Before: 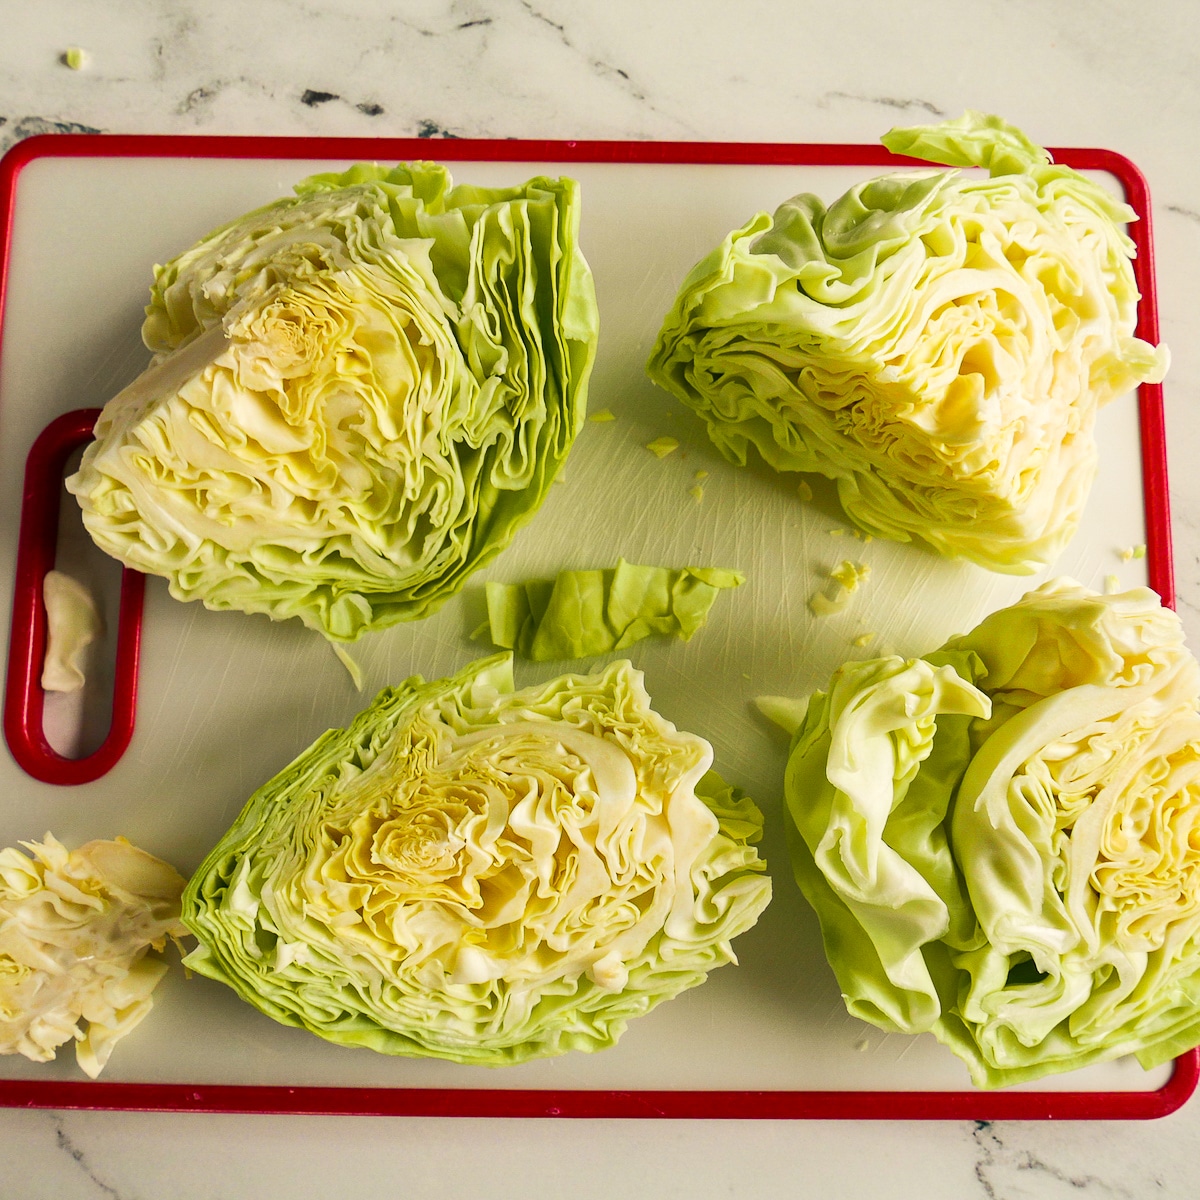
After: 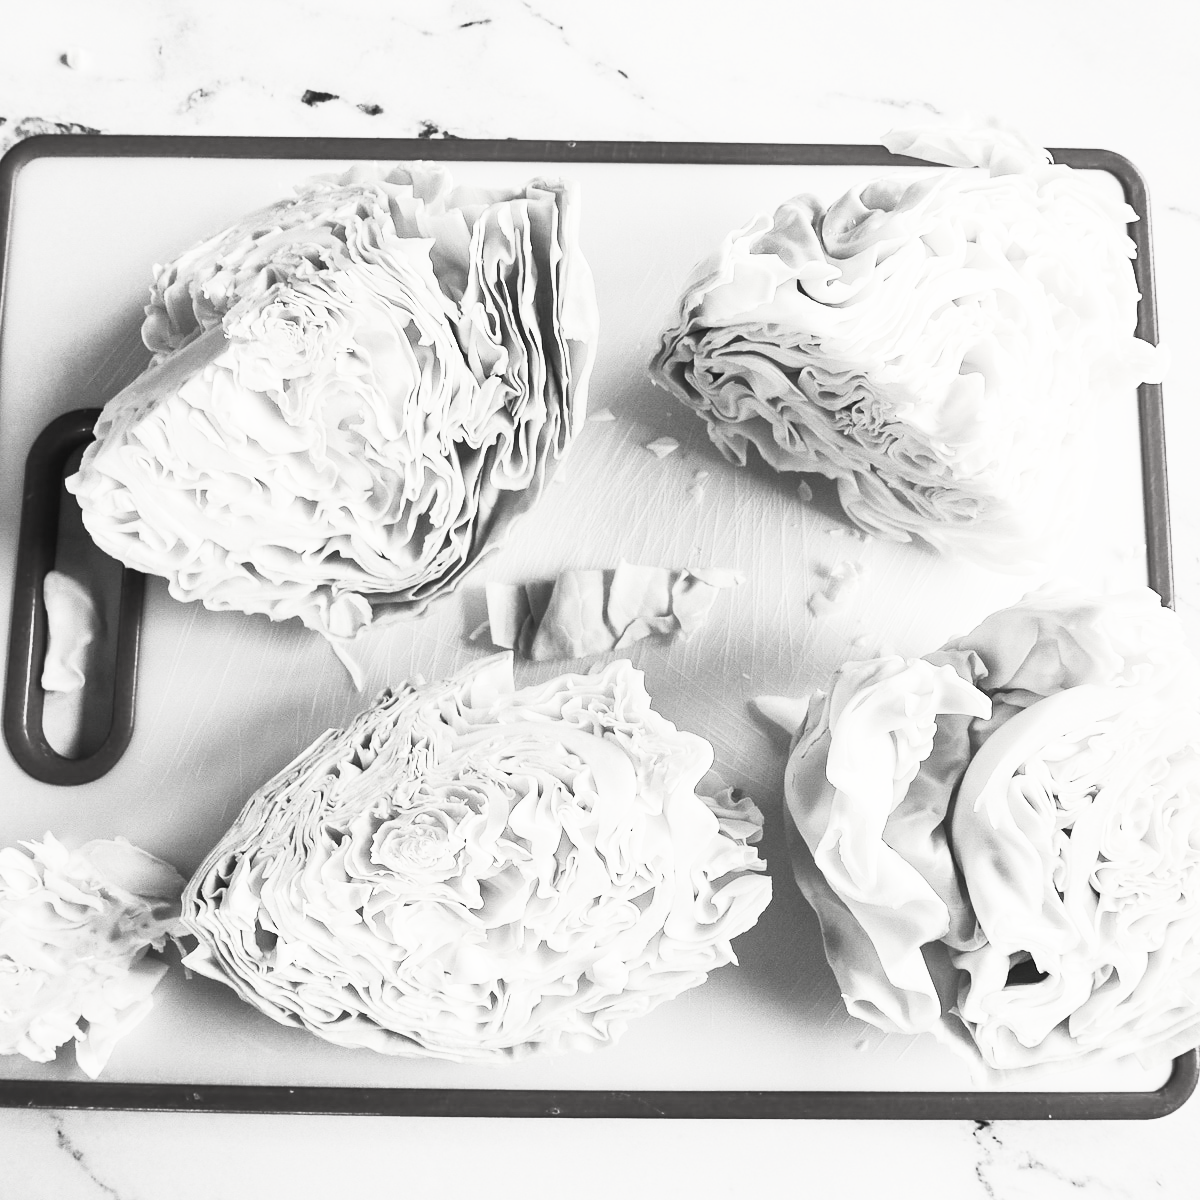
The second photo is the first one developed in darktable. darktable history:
contrast brightness saturation: contrast 0.534, brightness 0.453, saturation -0.986
